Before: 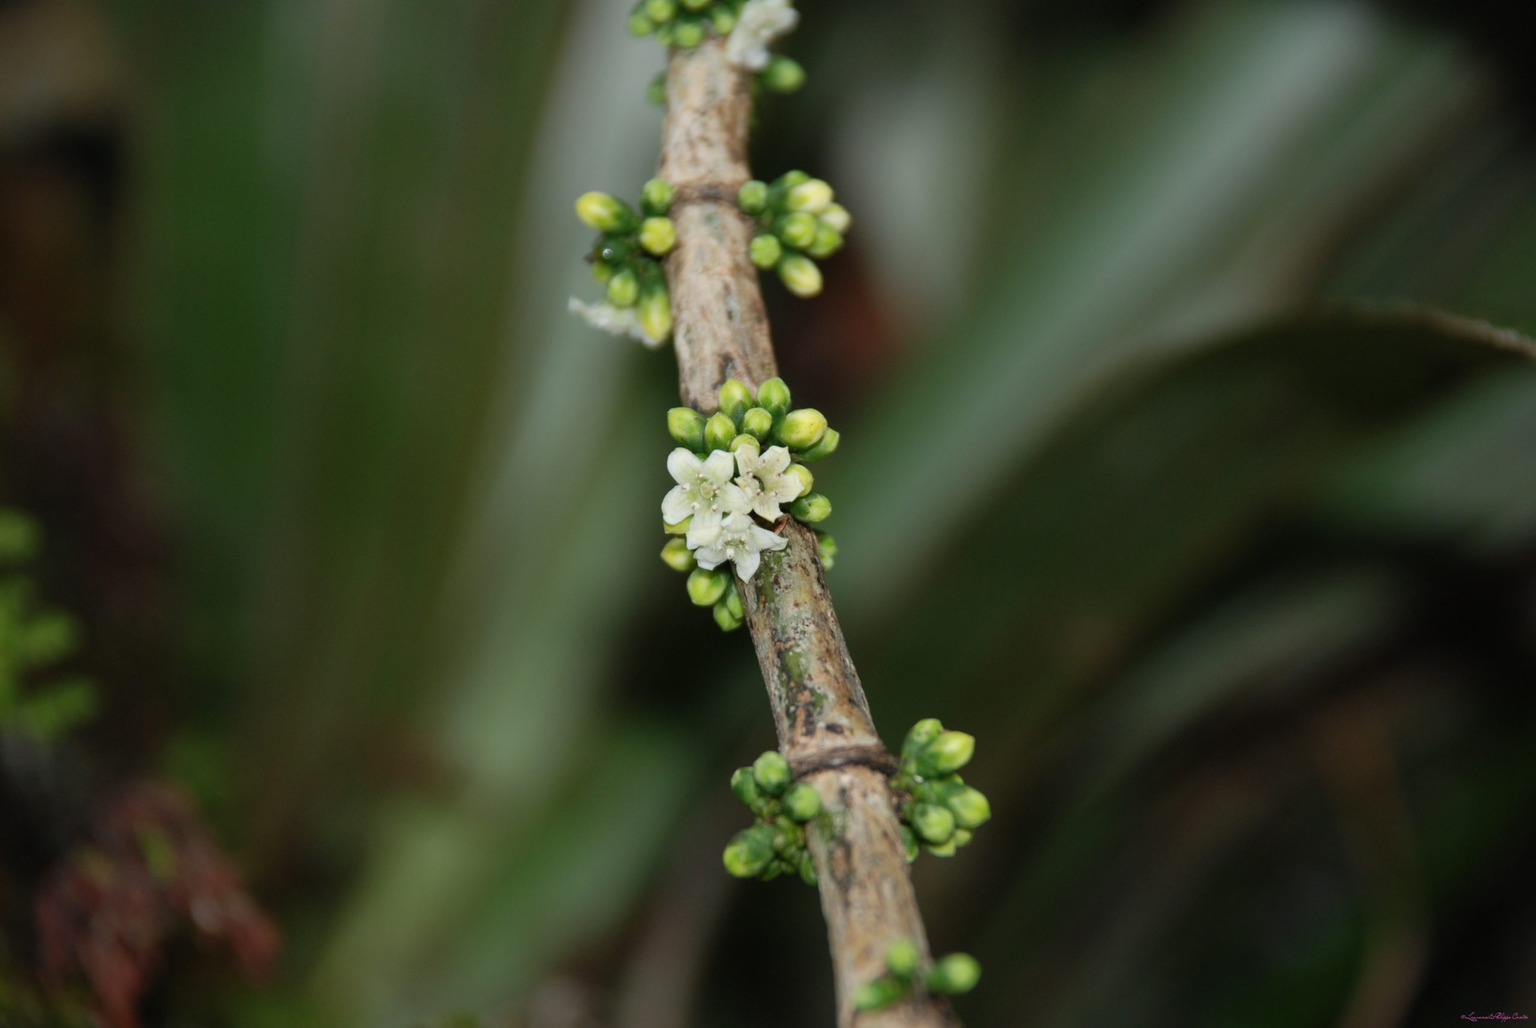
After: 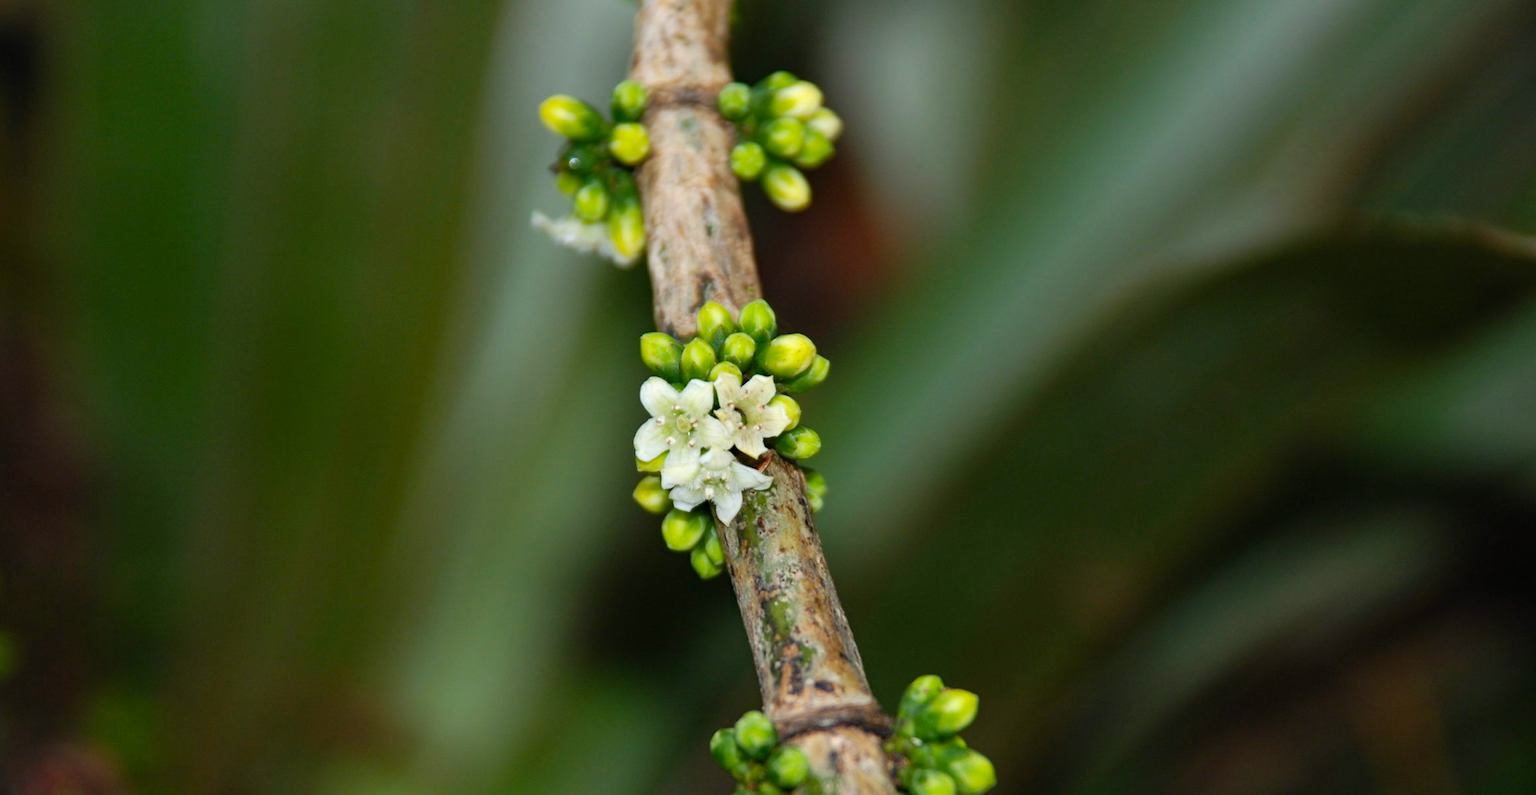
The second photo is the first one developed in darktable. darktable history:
crop: left 5.596%, top 10.314%, right 3.534%, bottom 19.395%
haze removal: strength 0.12, distance 0.25, compatibility mode true, adaptive false
exposure: exposure 0.197 EV, compensate highlight preservation false
color balance rgb: perceptual saturation grading › global saturation 20%, global vibrance 20%
